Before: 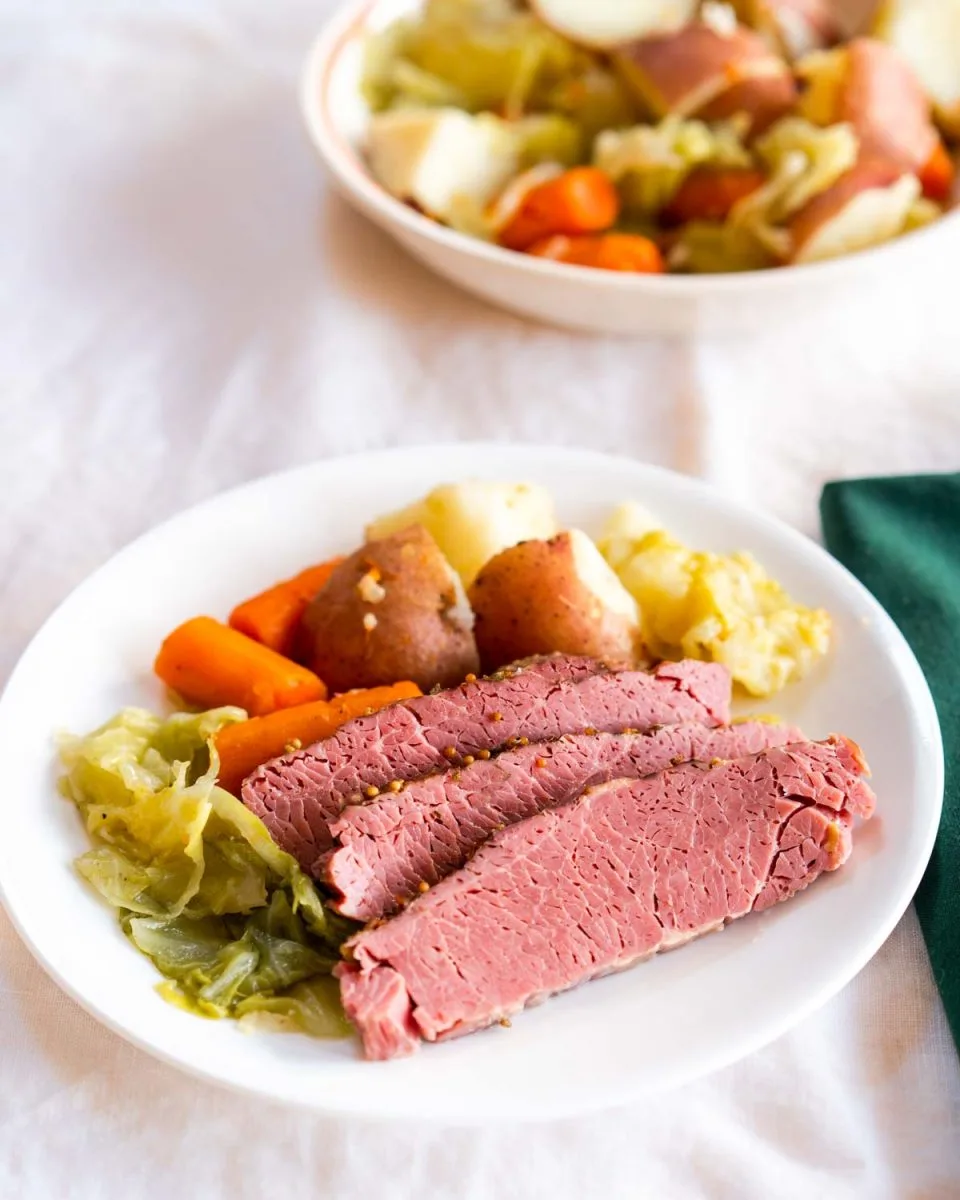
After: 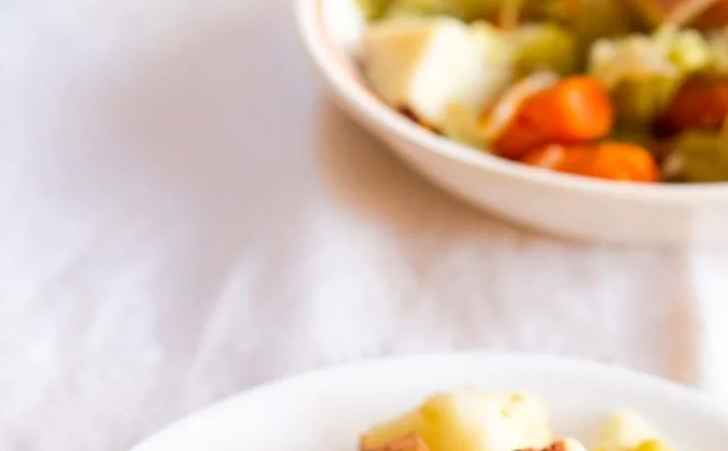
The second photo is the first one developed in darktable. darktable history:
crop: left 0.568%, top 7.636%, right 23.496%, bottom 54.721%
